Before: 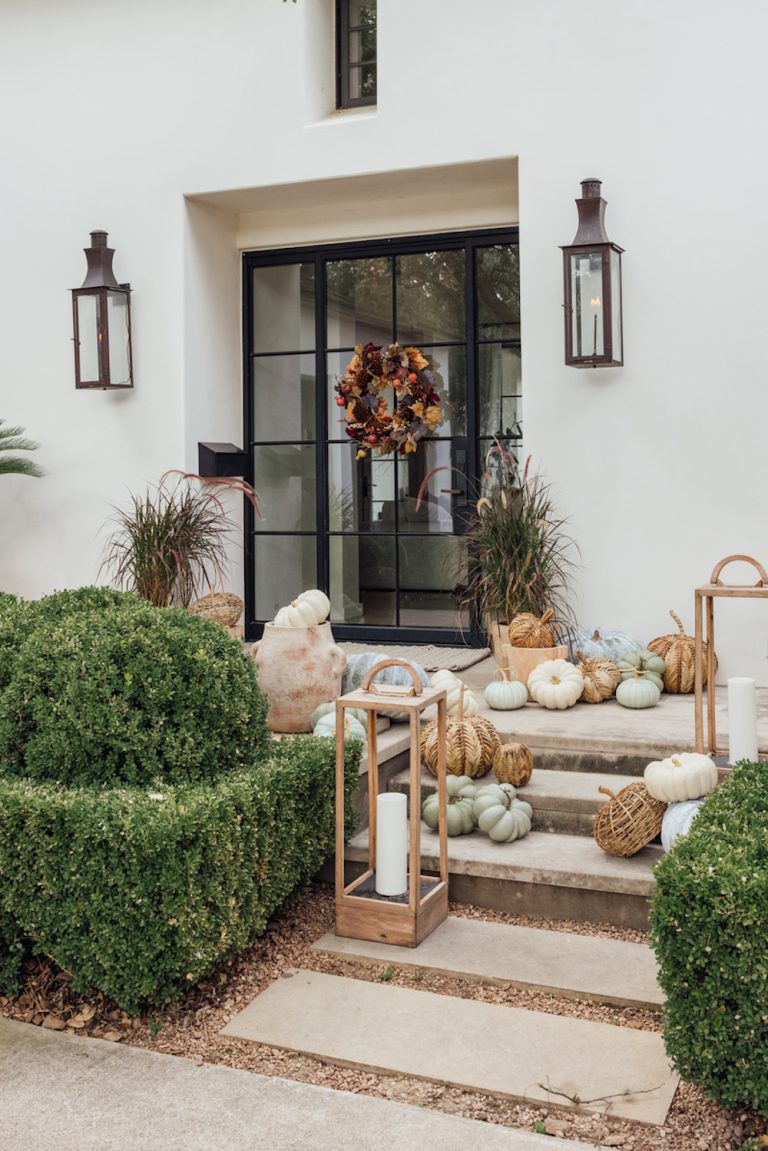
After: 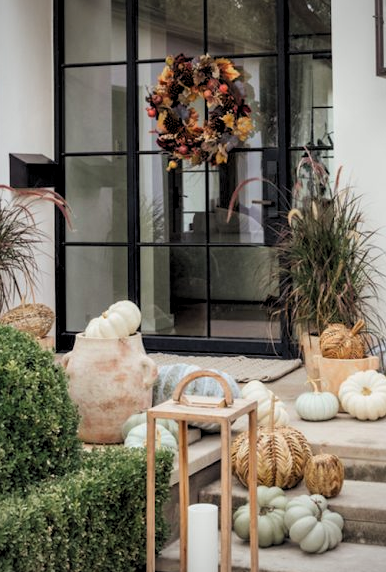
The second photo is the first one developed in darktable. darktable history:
vignetting: fall-off radius 61.04%
crop: left 24.615%, top 25.158%, right 25.086%, bottom 25.134%
levels: levels [0.073, 0.497, 0.972]
